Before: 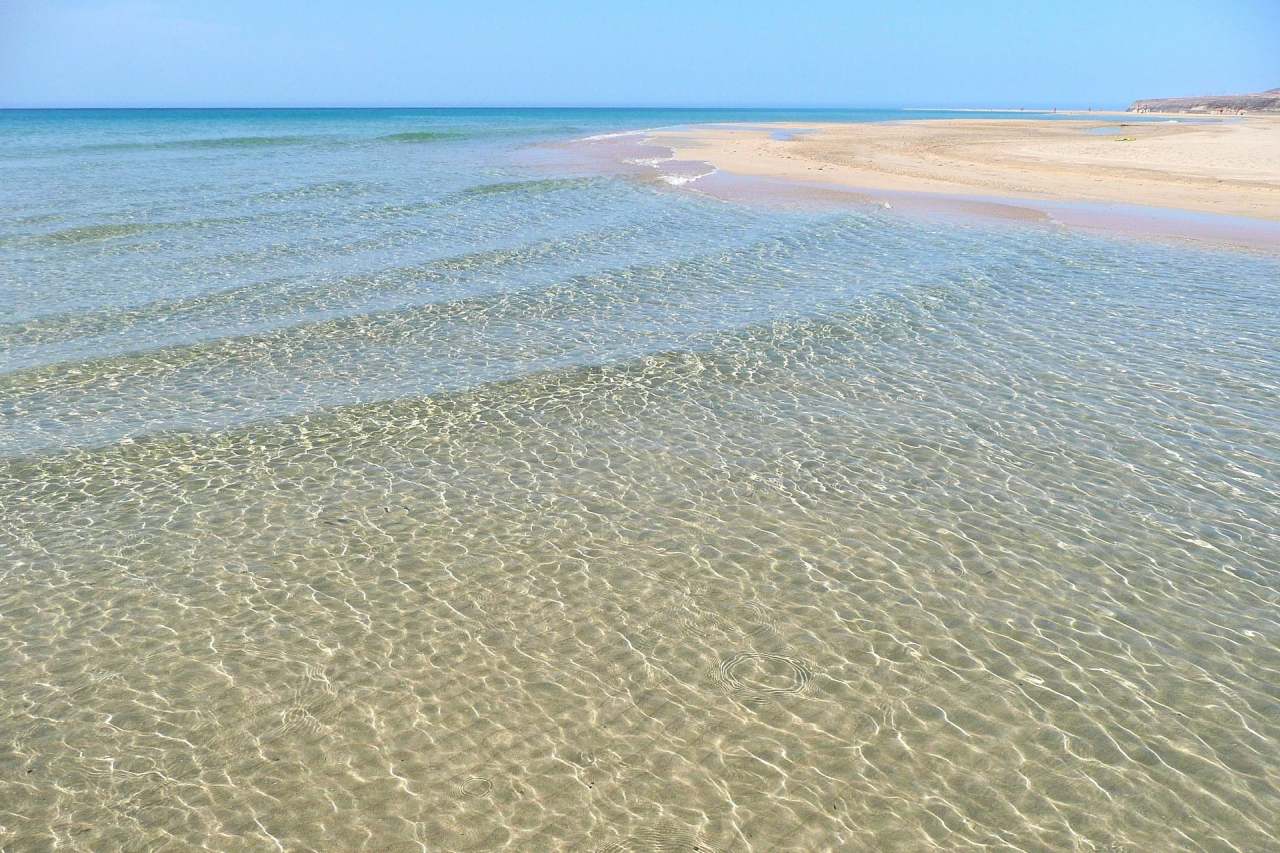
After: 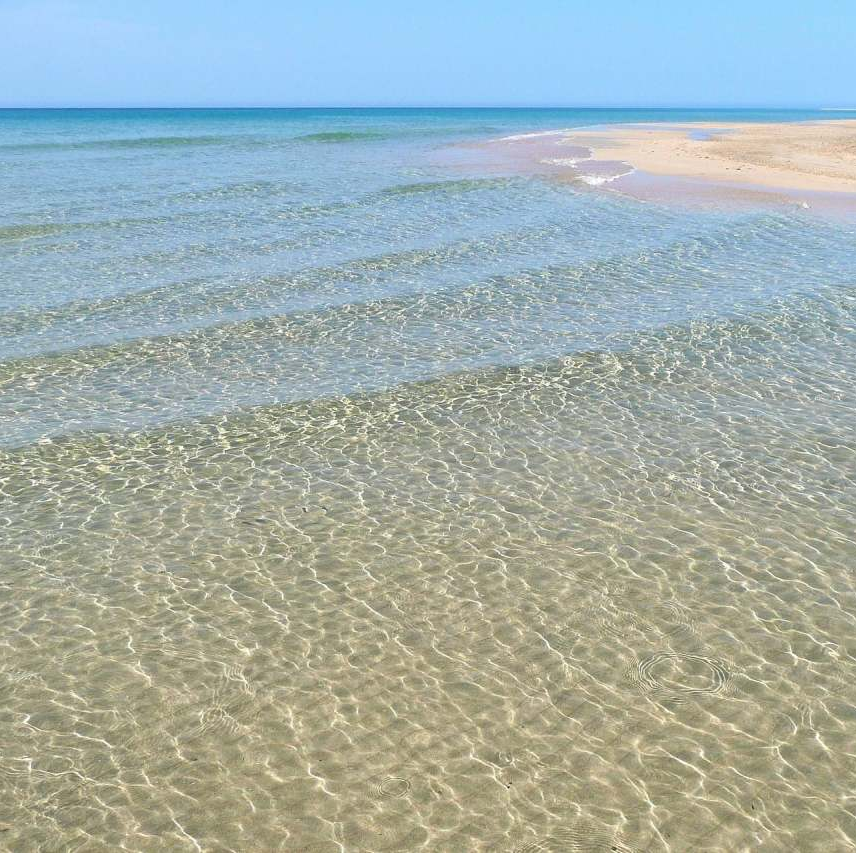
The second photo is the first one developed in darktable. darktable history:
crop and rotate: left 6.462%, right 26.619%
